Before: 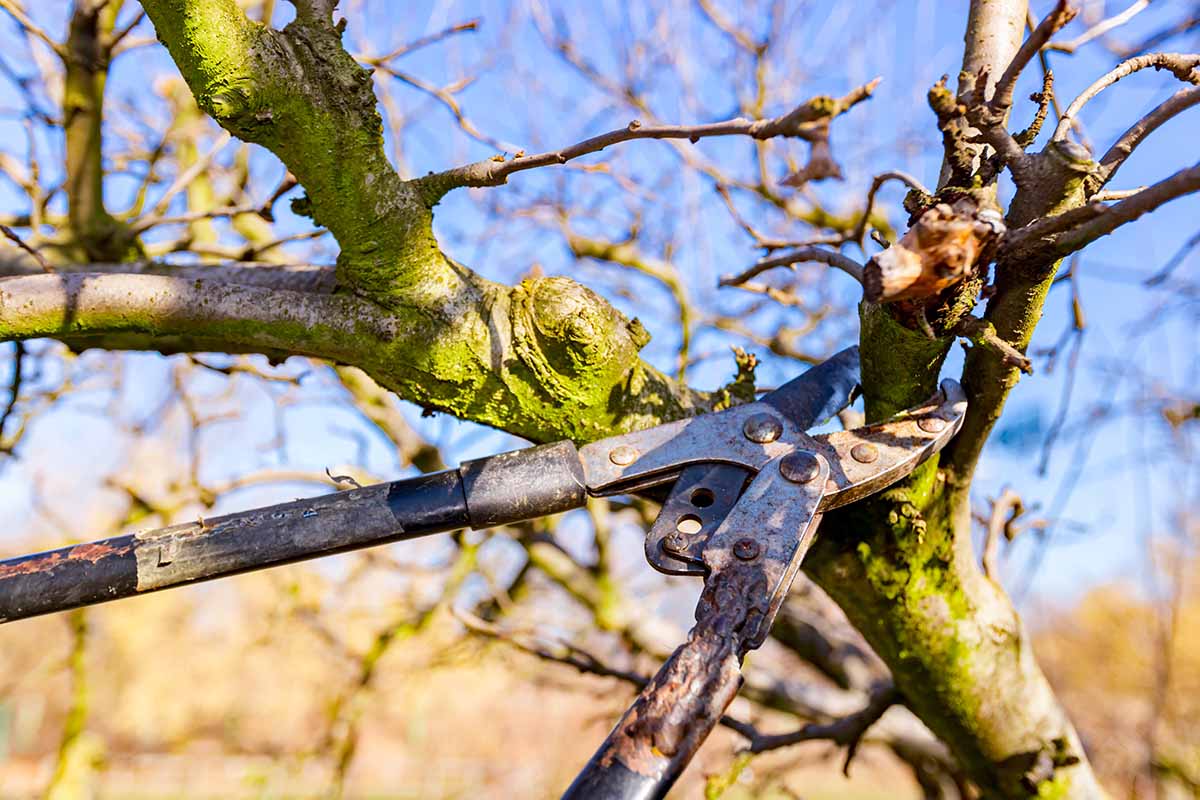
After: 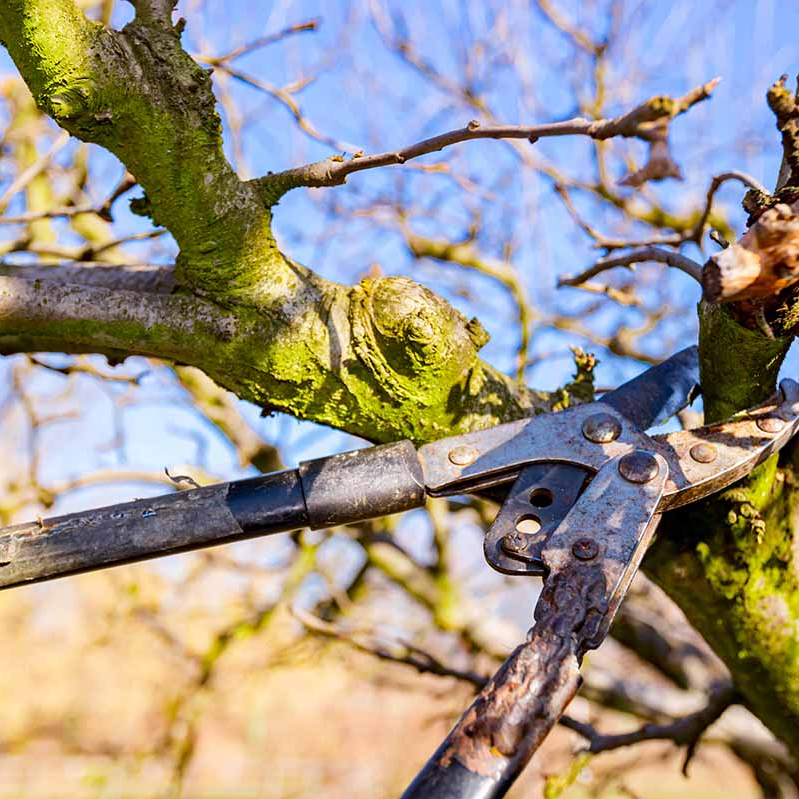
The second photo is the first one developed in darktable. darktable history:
crop and rotate: left 13.456%, right 19.943%
